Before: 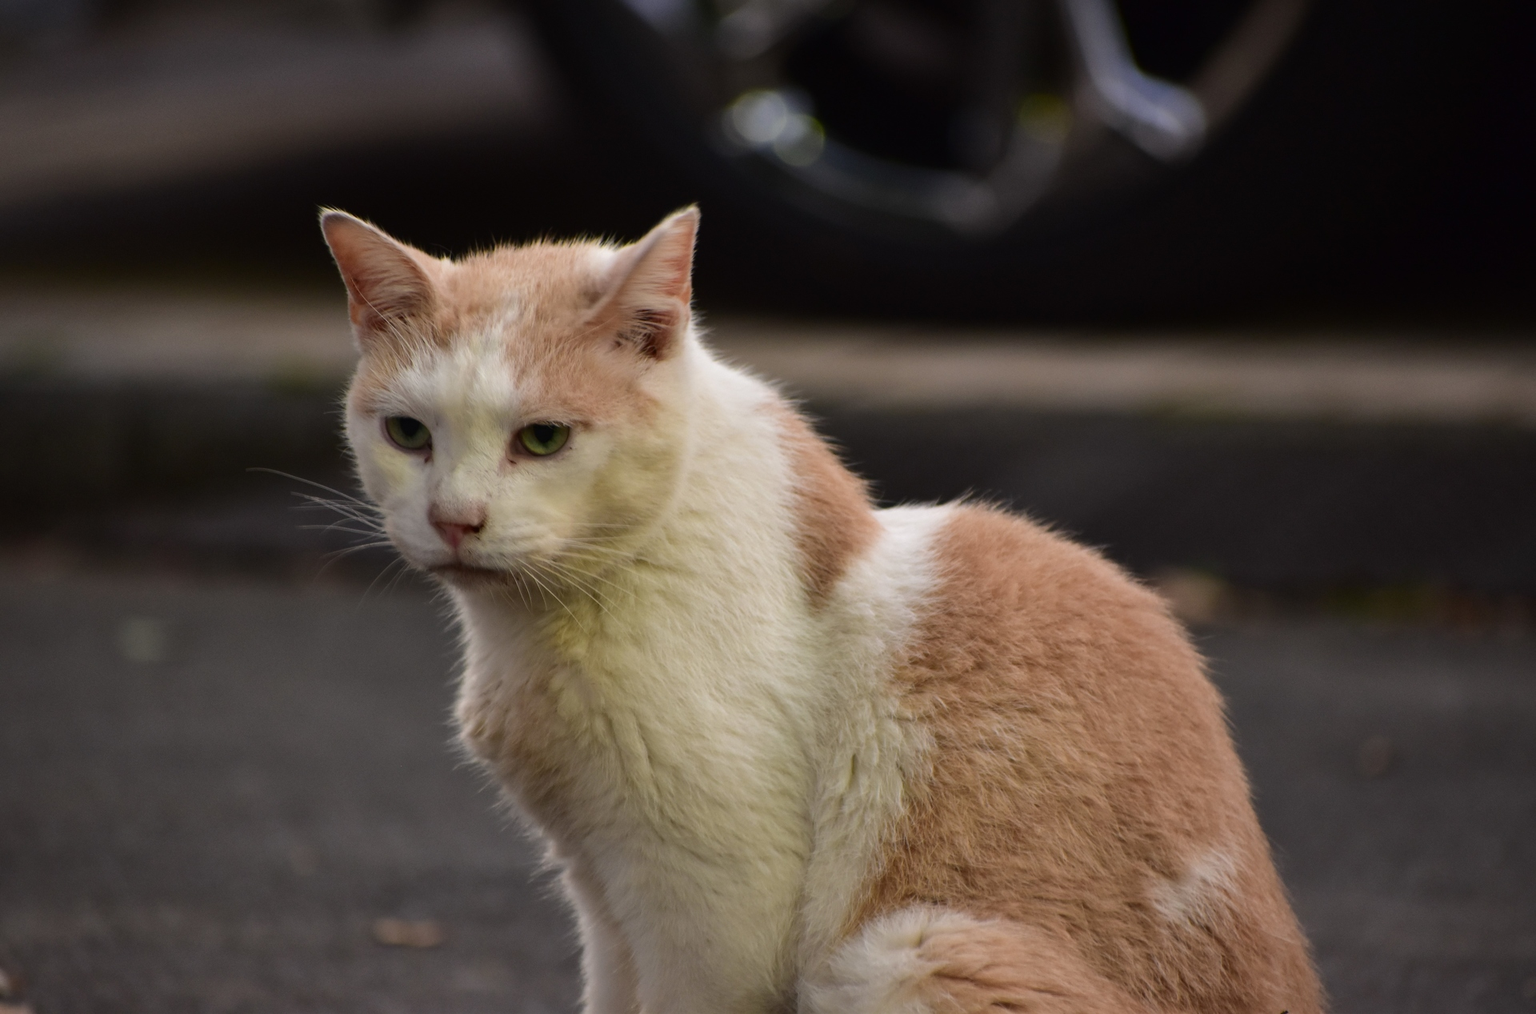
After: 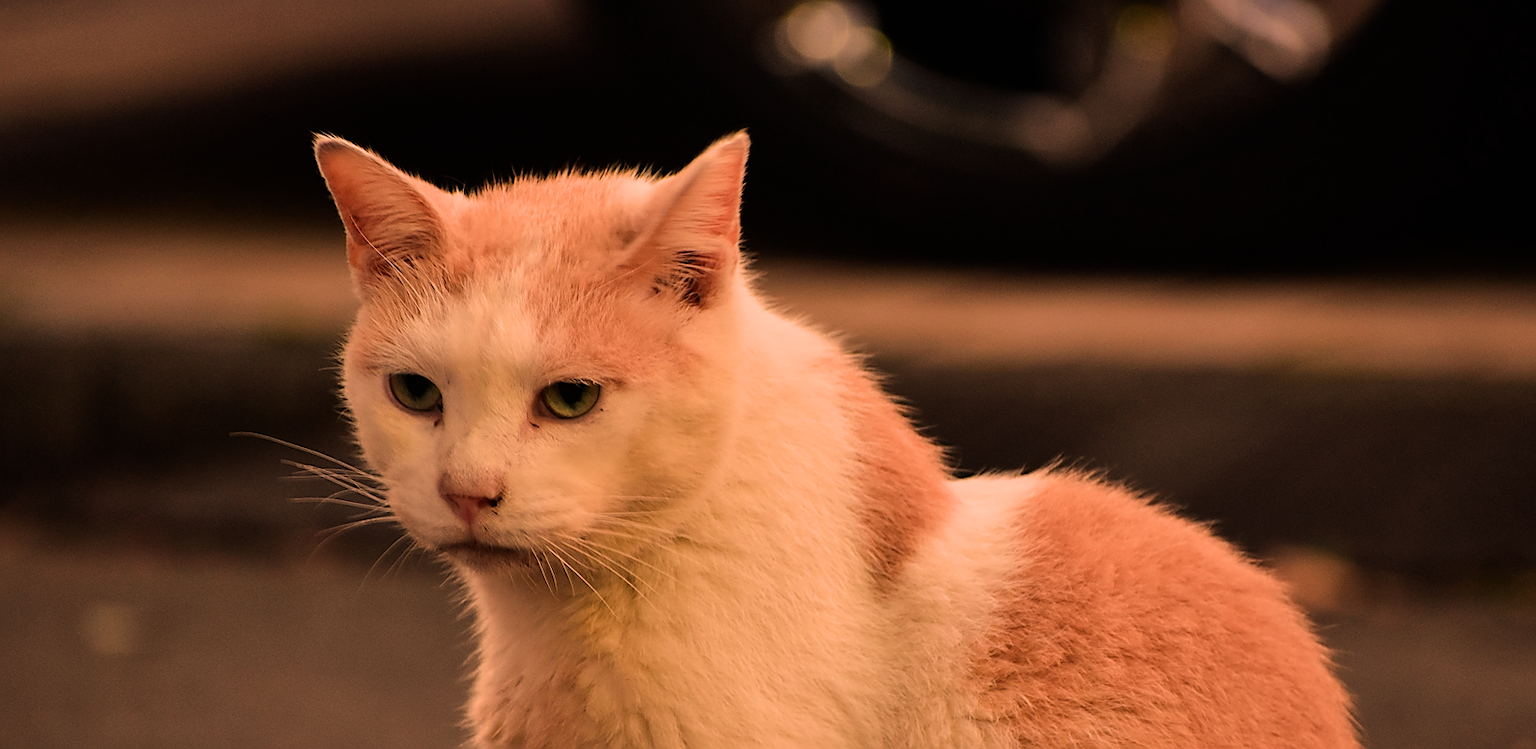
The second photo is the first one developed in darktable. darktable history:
crop: left 3.015%, top 8.969%, right 9.647%, bottom 26.457%
filmic rgb: white relative exposure 3.85 EV, hardness 4.3
sharpen: radius 1.4, amount 1.25, threshold 0.7
white balance: red 1.467, blue 0.684
